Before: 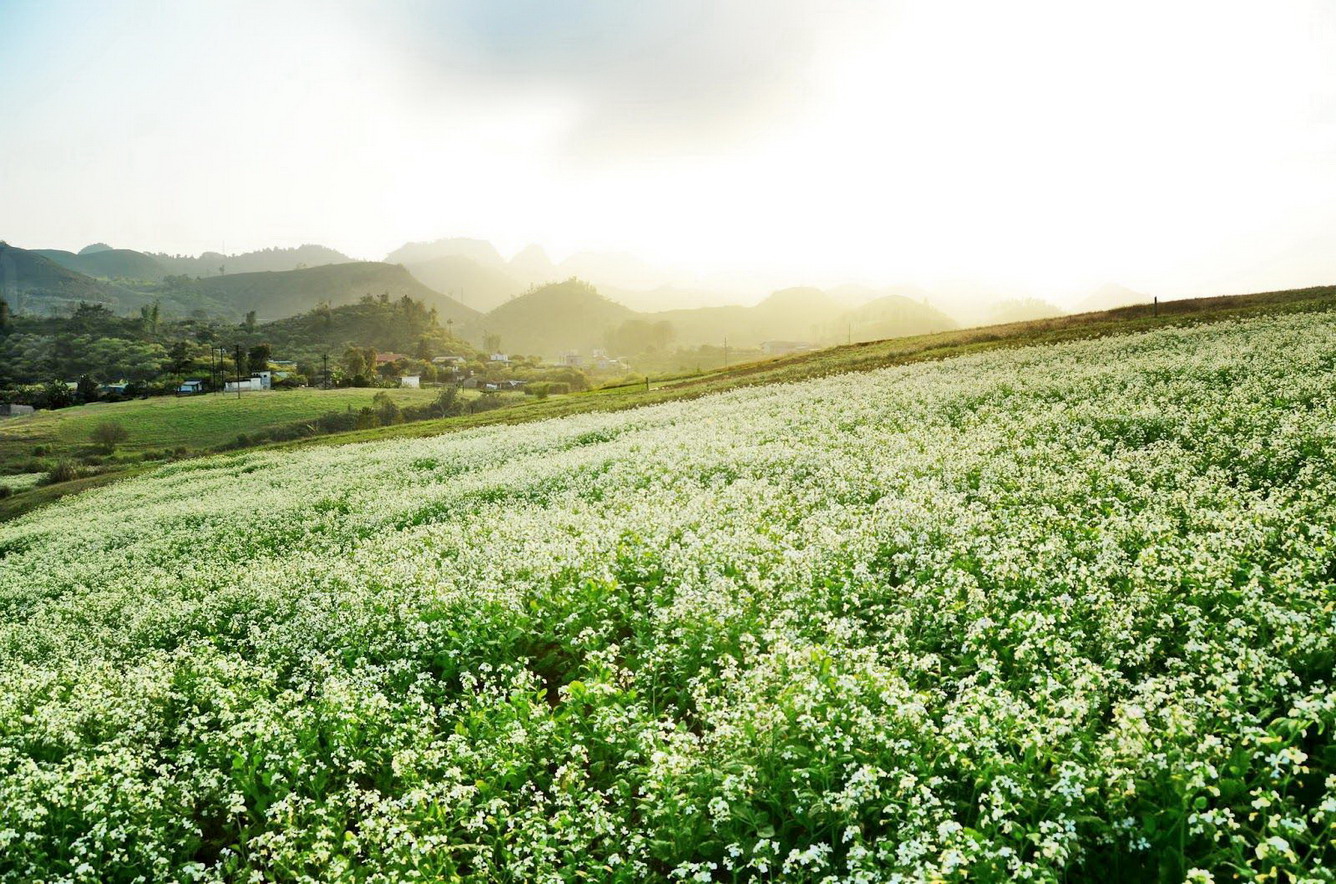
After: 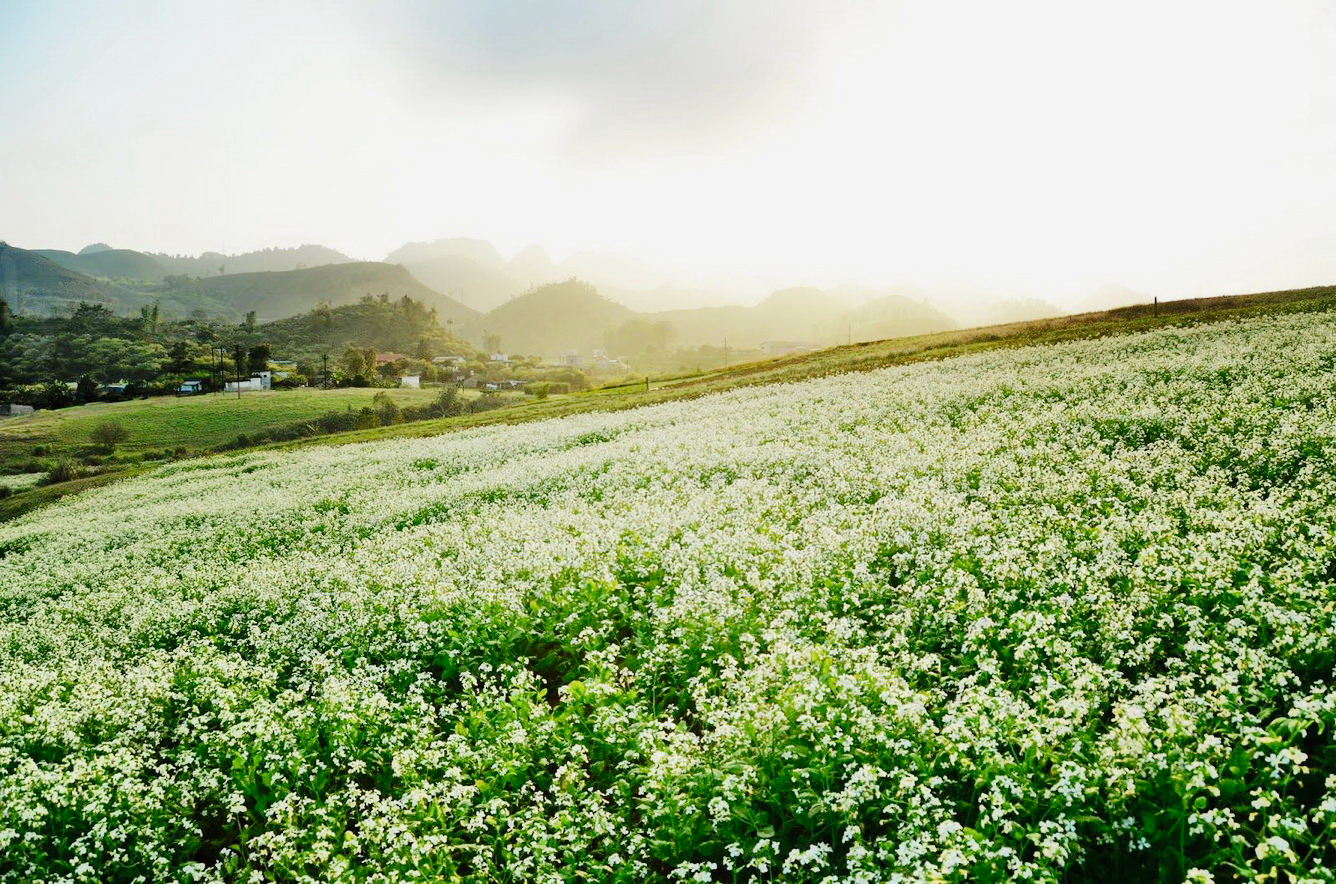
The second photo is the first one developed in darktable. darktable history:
tone curve: curves: ch0 [(0, 0.008) (0.046, 0.032) (0.151, 0.108) (0.367, 0.379) (0.496, 0.526) (0.771, 0.786) (0.857, 0.85) (1, 0.965)]; ch1 [(0, 0) (0.248, 0.252) (0.388, 0.383) (0.482, 0.478) (0.499, 0.499) (0.518, 0.518) (0.544, 0.552) (0.585, 0.617) (0.683, 0.735) (0.823, 0.894) (1, 1)]; ch2 [(0, 0) (0.302, 0.284) (0.427, 0.417) (0.473, 0.47) (0.503, 0.503) (0.523, 0.518) (0.55, 0.563) (0.624, 0.643) (0.753, 0.764) (1, 1)], preserve colors none
